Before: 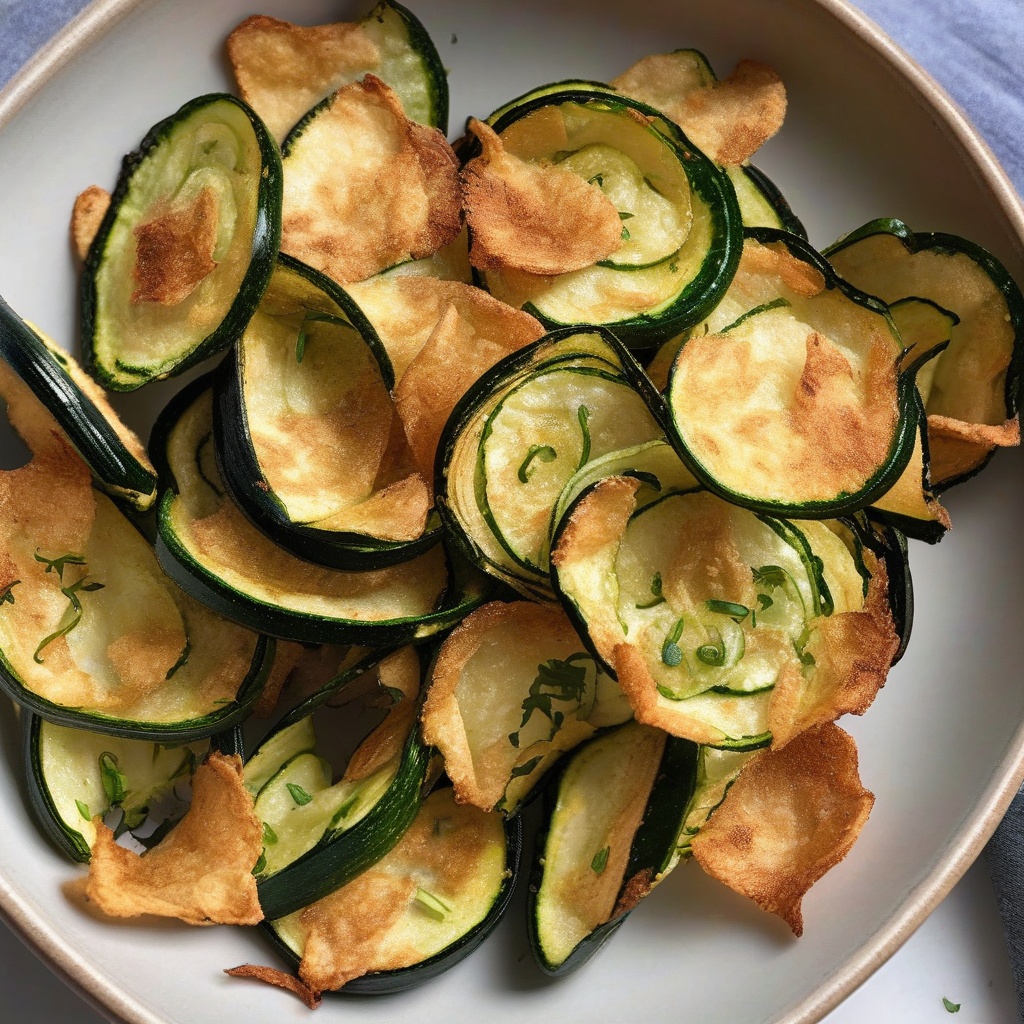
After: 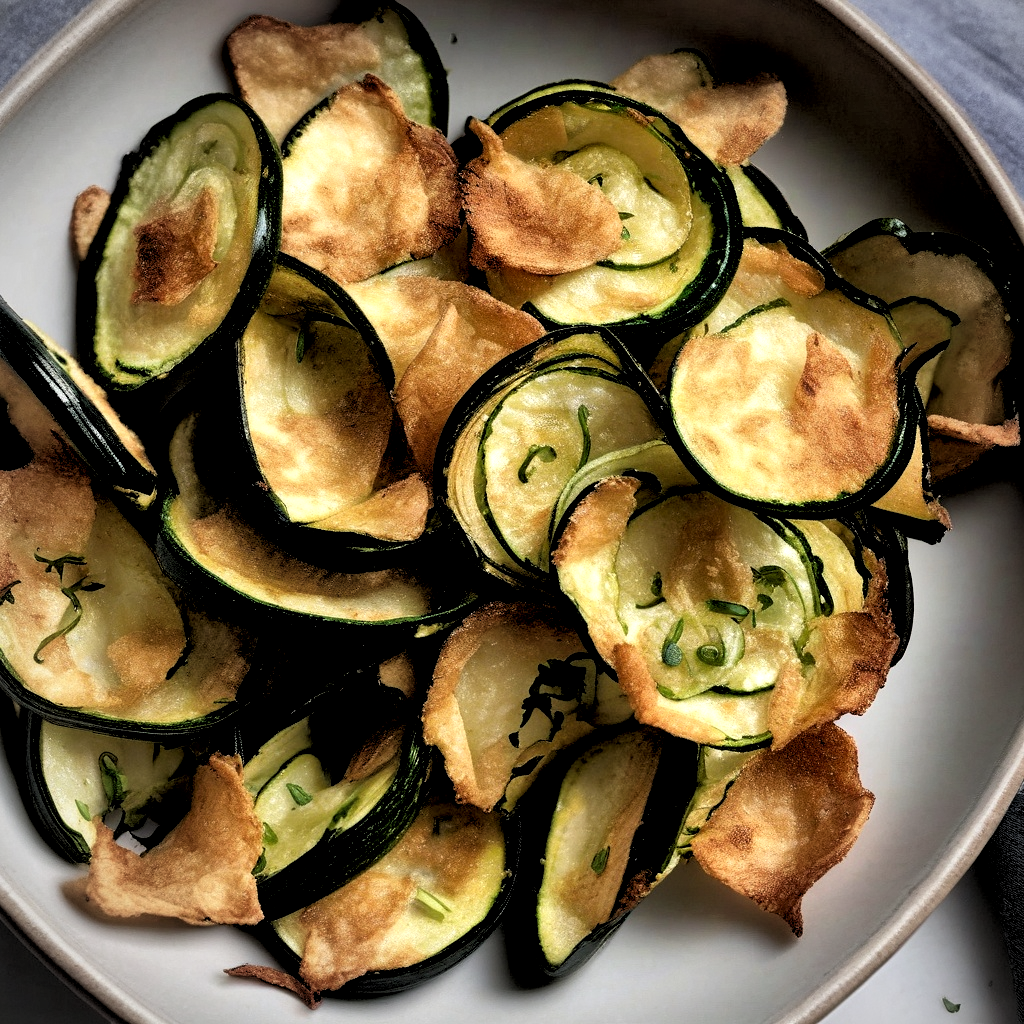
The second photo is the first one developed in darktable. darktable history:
rgb levels: levels [[0.034, 0.472, 0.904], [0, 0.5, 1], [0, 0.5, 1]]
local contrast: mode bilateral grid, contrast 25, coarseness 60, detail 151%, midtone range 0.2
vignetting: fall-off radius 60.92%
